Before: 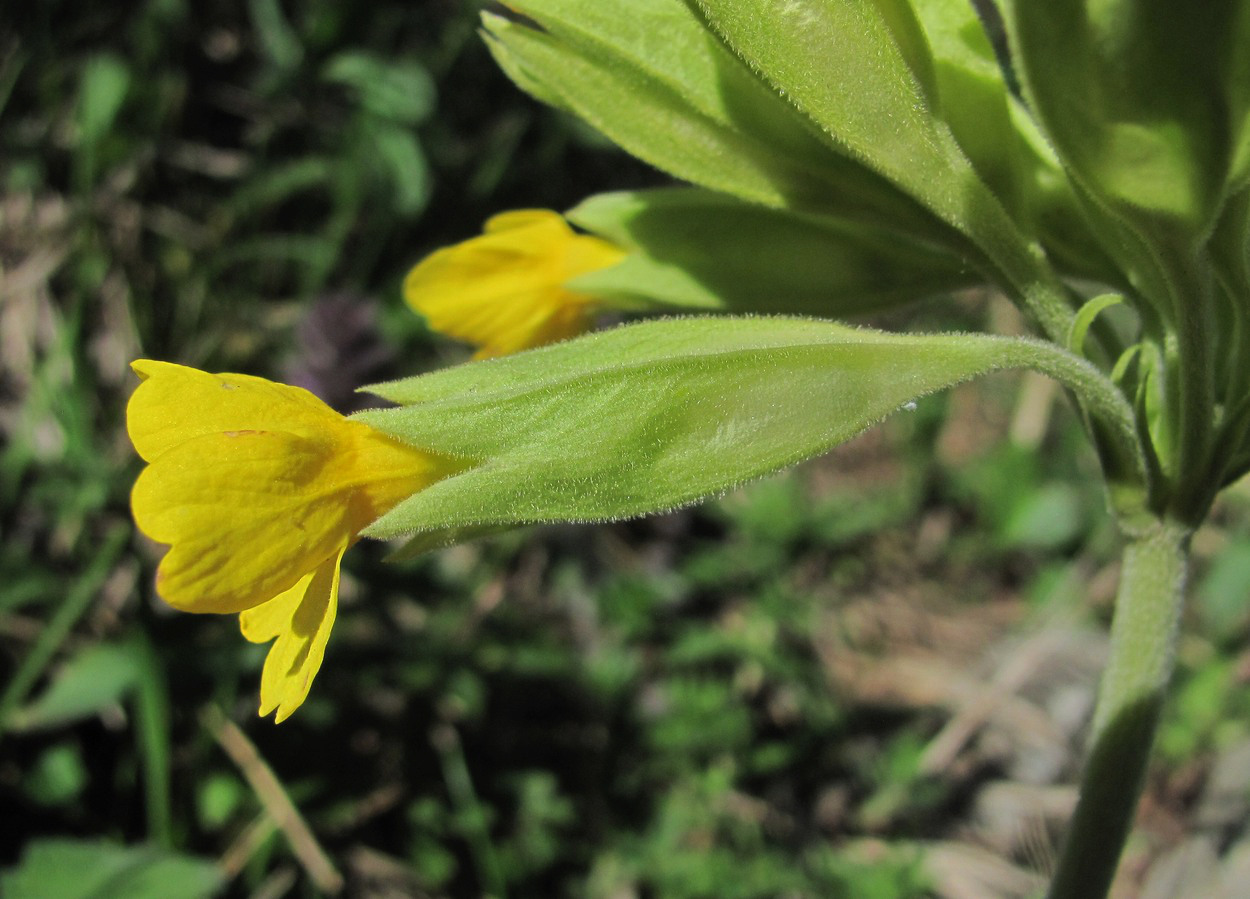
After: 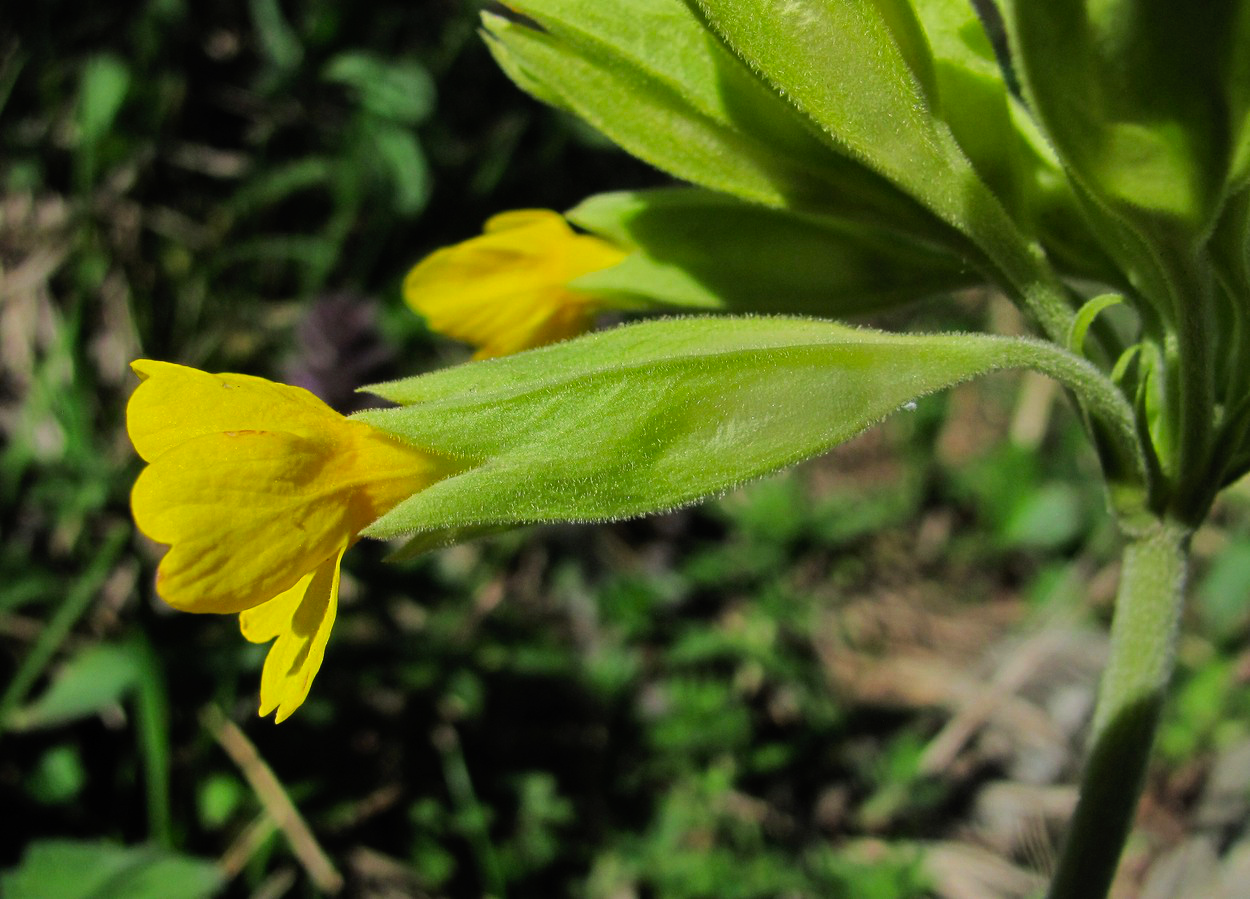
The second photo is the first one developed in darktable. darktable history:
shadows and highlights: radius 121.13, shadows 21.4, white point adjustment -9.72, highlights -14.39, soften with gaussian
tone curve: curves: ch0 [(0, 0) (0.003, 0.001) (0.011, 0.005) (0.025, 0.011) (0.044, 0.02) (0.069, 0.031) (0.1, 0.045) (0.136, 0.077) (0.177, 0.124) (0.224, 0.181) (0.277, 0.245) (0.335, 0.316) (0.399, 0.393) (0.468, 0.477) (0.543, 0.568) (0.623, 0.666) (0.709, 0.771) (0.801, 0.871) (0.898, 0.965) (1, 1)], preserve colors none
